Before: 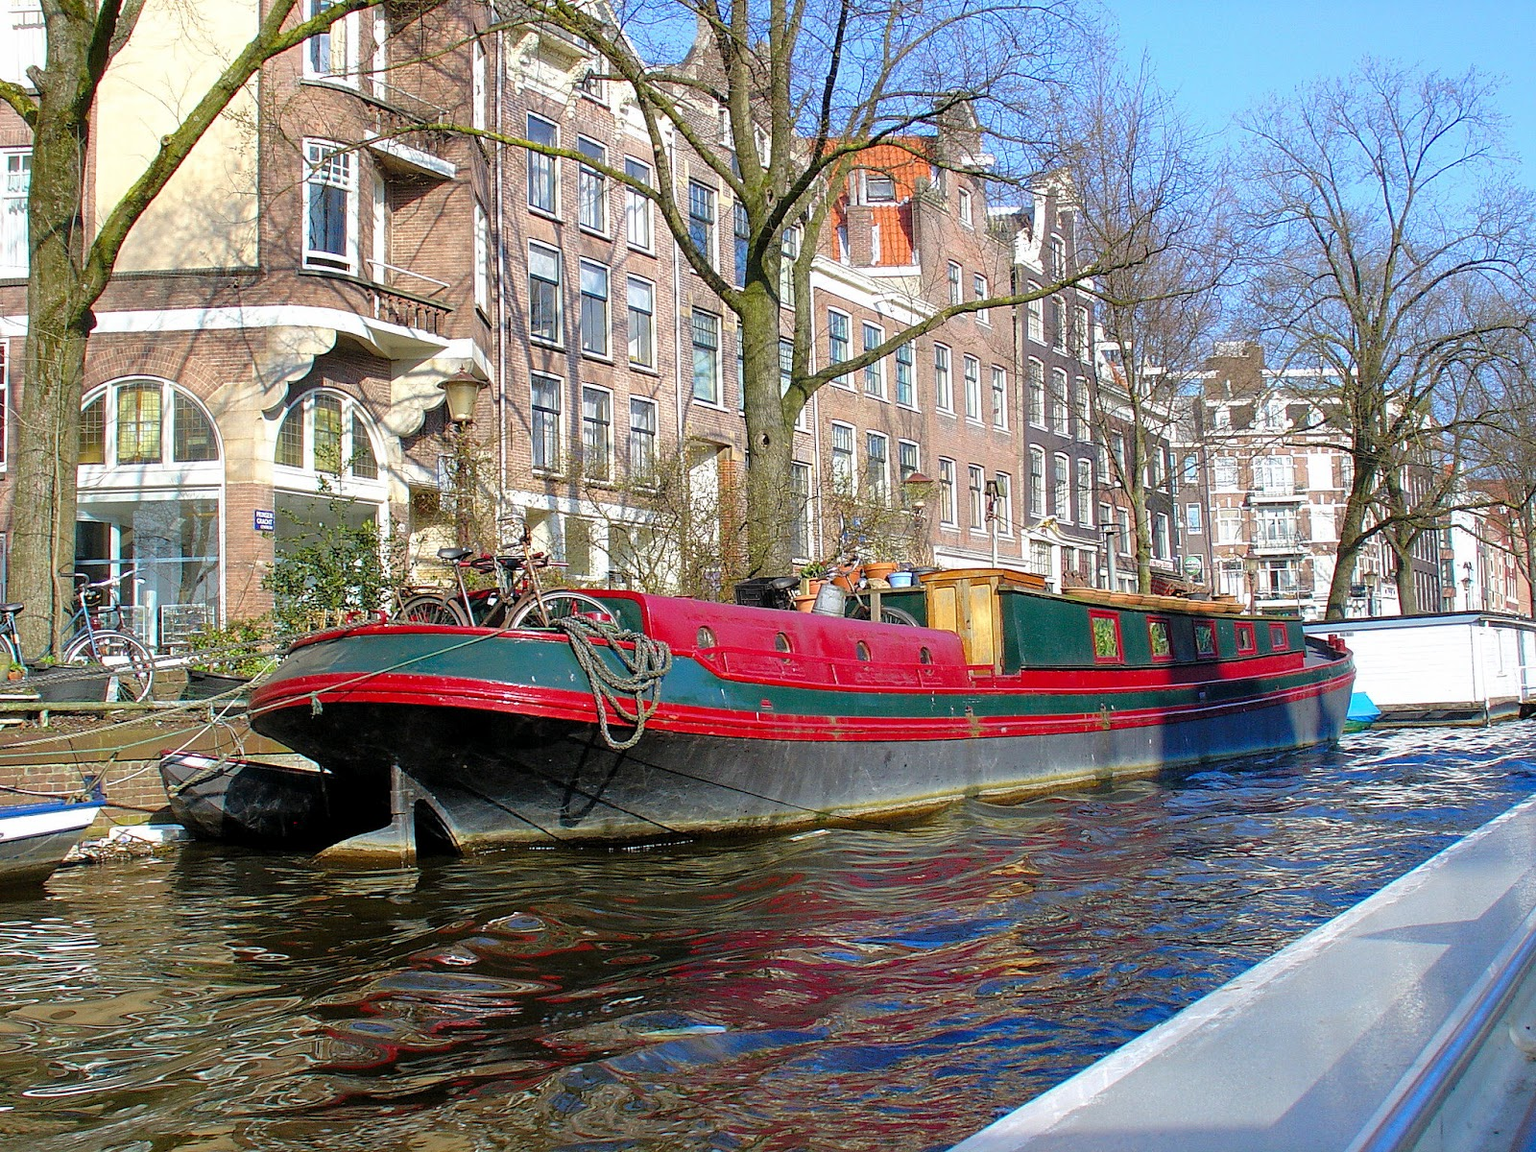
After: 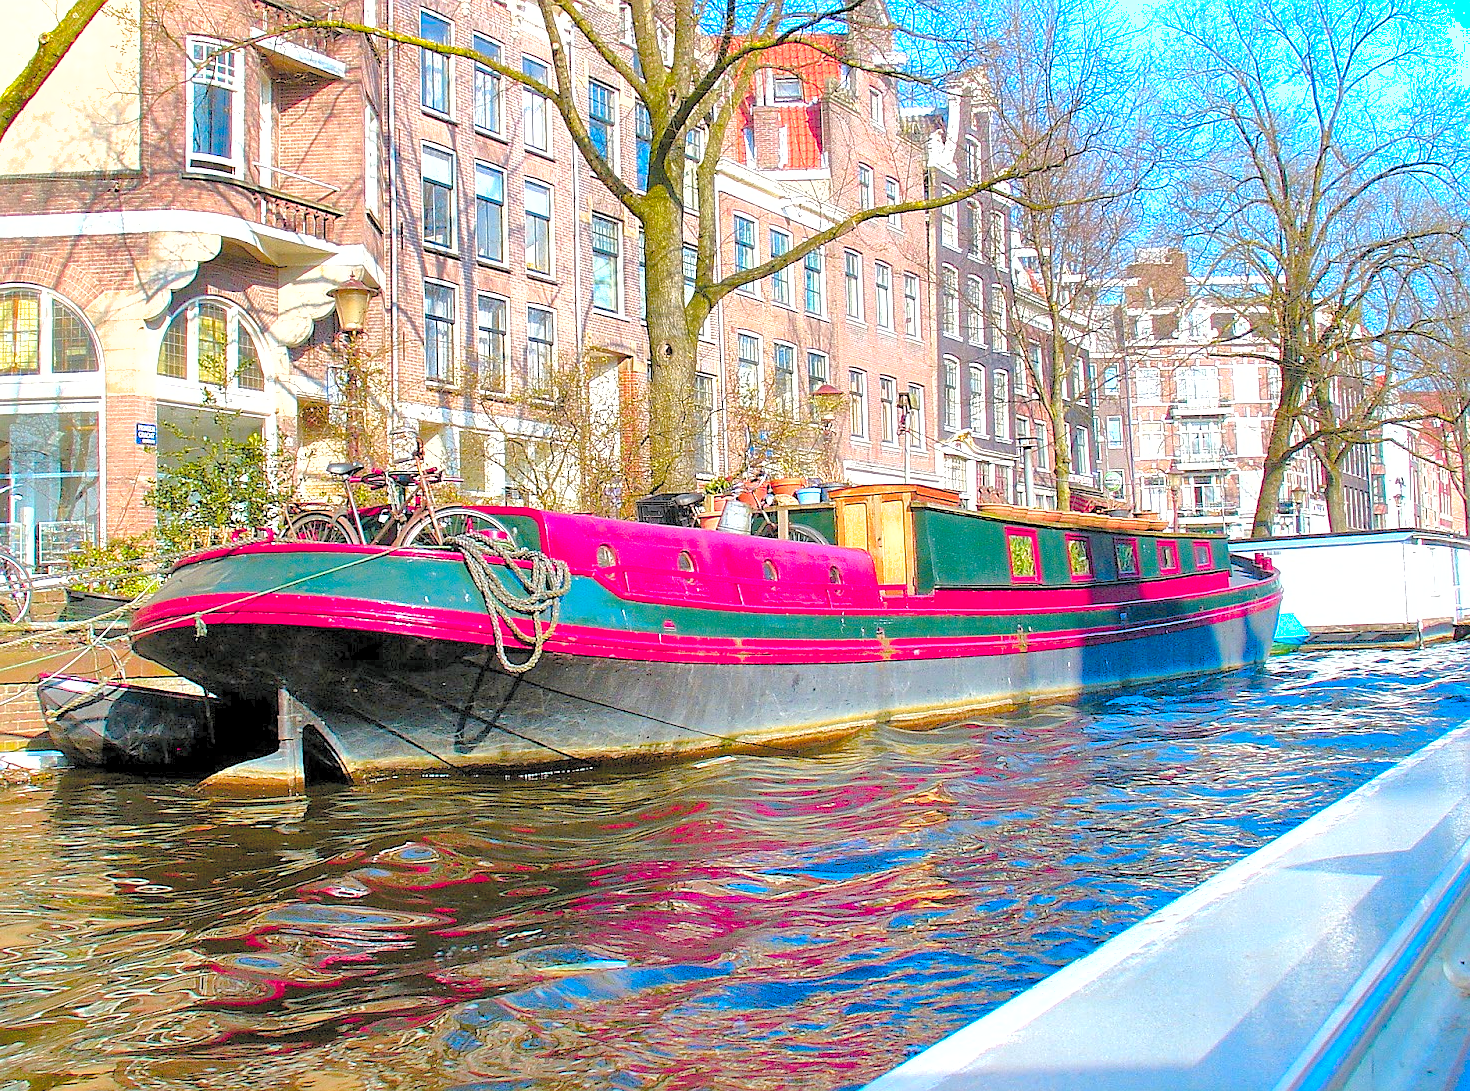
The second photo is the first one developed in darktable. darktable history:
contrast brightness saturation: contrast 0.102, brightness 0.3, saturation 0.136
color balance rgb: perceptual saturation grading › global saturation 20%, perceptual saturation grading › highlights -24.724%, perceptual saturation grading › shadows 49.376%, hue shift -10.58°
crop and rotate: left 8.122%, top 9.063%
exposure: exposure 0.729 EV, compensate highlight preservation false
shadows and highlights: on, module defaults
tone equalizer: edges refinement/feathering 500, mask exposure compensation -1.57 EV, preserve details no
sharpen: radius 1.012, threshold 0.909
